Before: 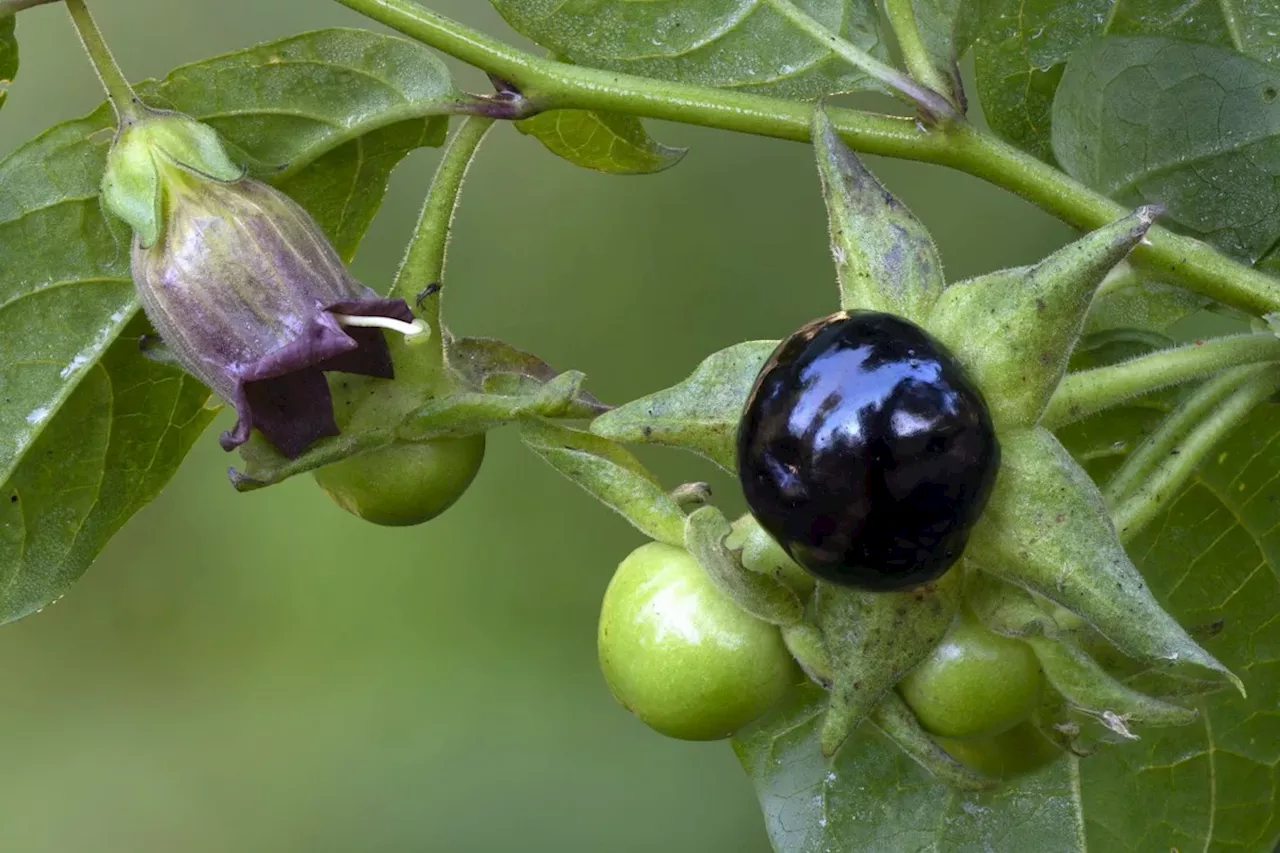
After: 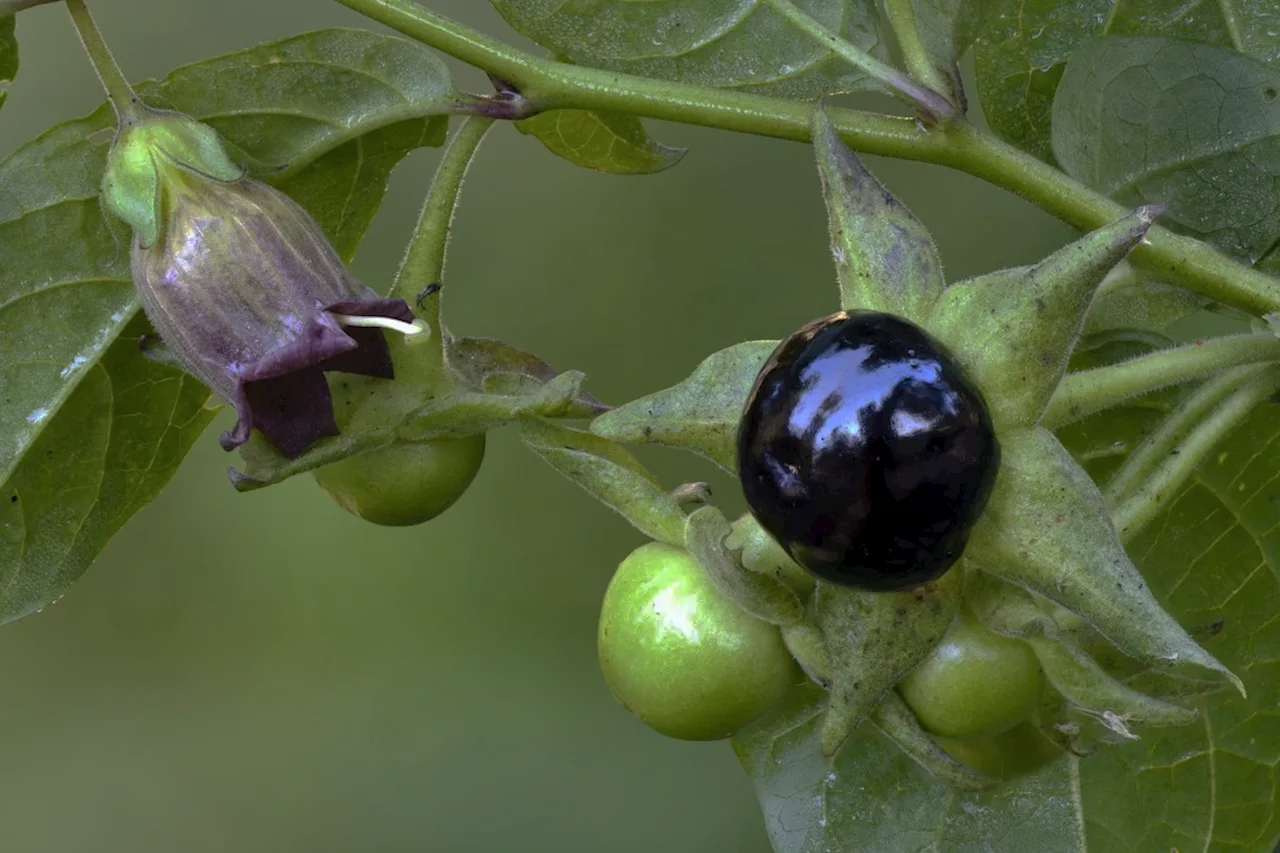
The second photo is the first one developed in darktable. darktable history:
base curve: curves: ch0 [(0, 0) (0.841, 0.609) (1, 1)], preserve colors none
shadows and highlights: low approximation 0.01, soften with gaussian
